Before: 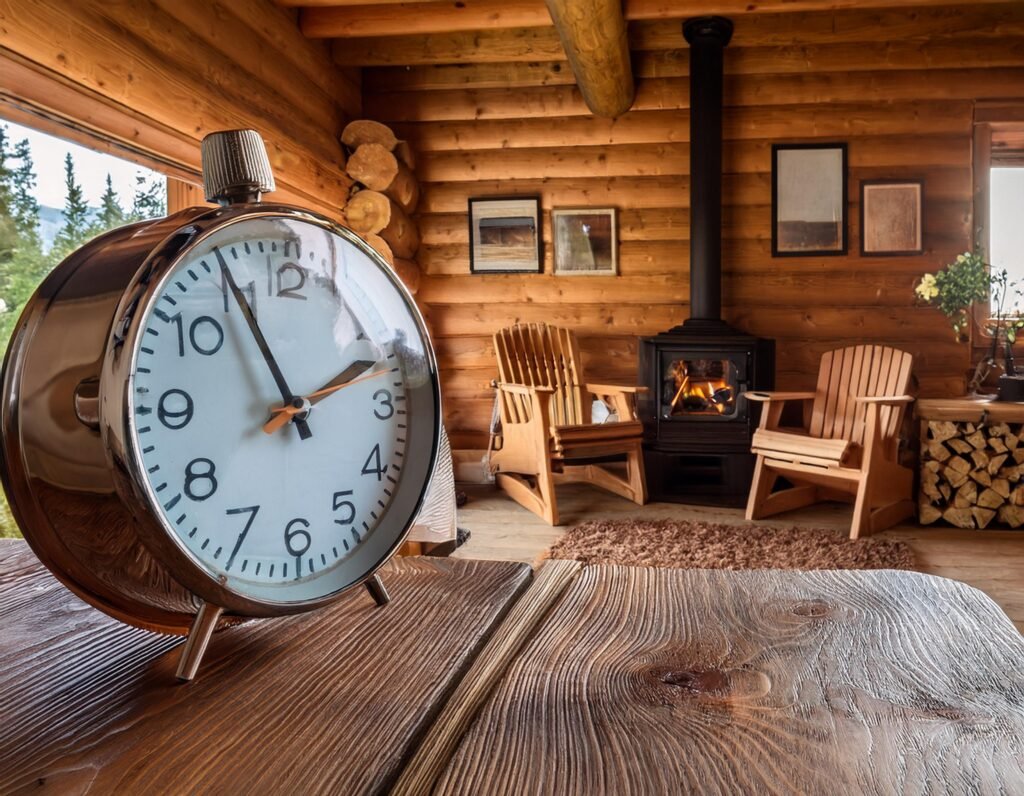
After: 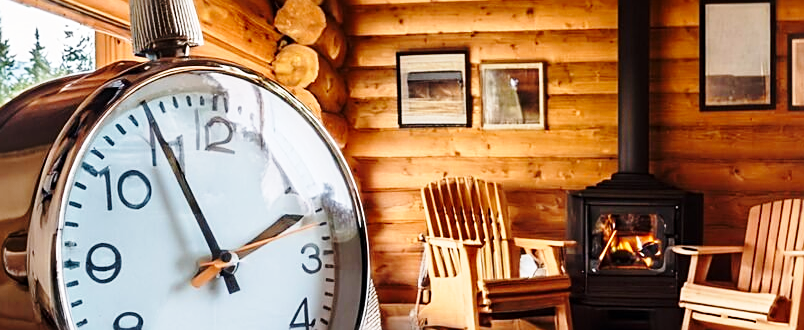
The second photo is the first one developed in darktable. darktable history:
crop: left 7.036%, top 18.398%, right 14.379%, bottom 40.043%
base curve: curves: ch0 [(0, 0) (0.028, 0.03) (0.121, 0.232) (0.46, 0.748) (0.859, 0.968) (1, 1)], preserve colors none
sharpen: on, module defaults
